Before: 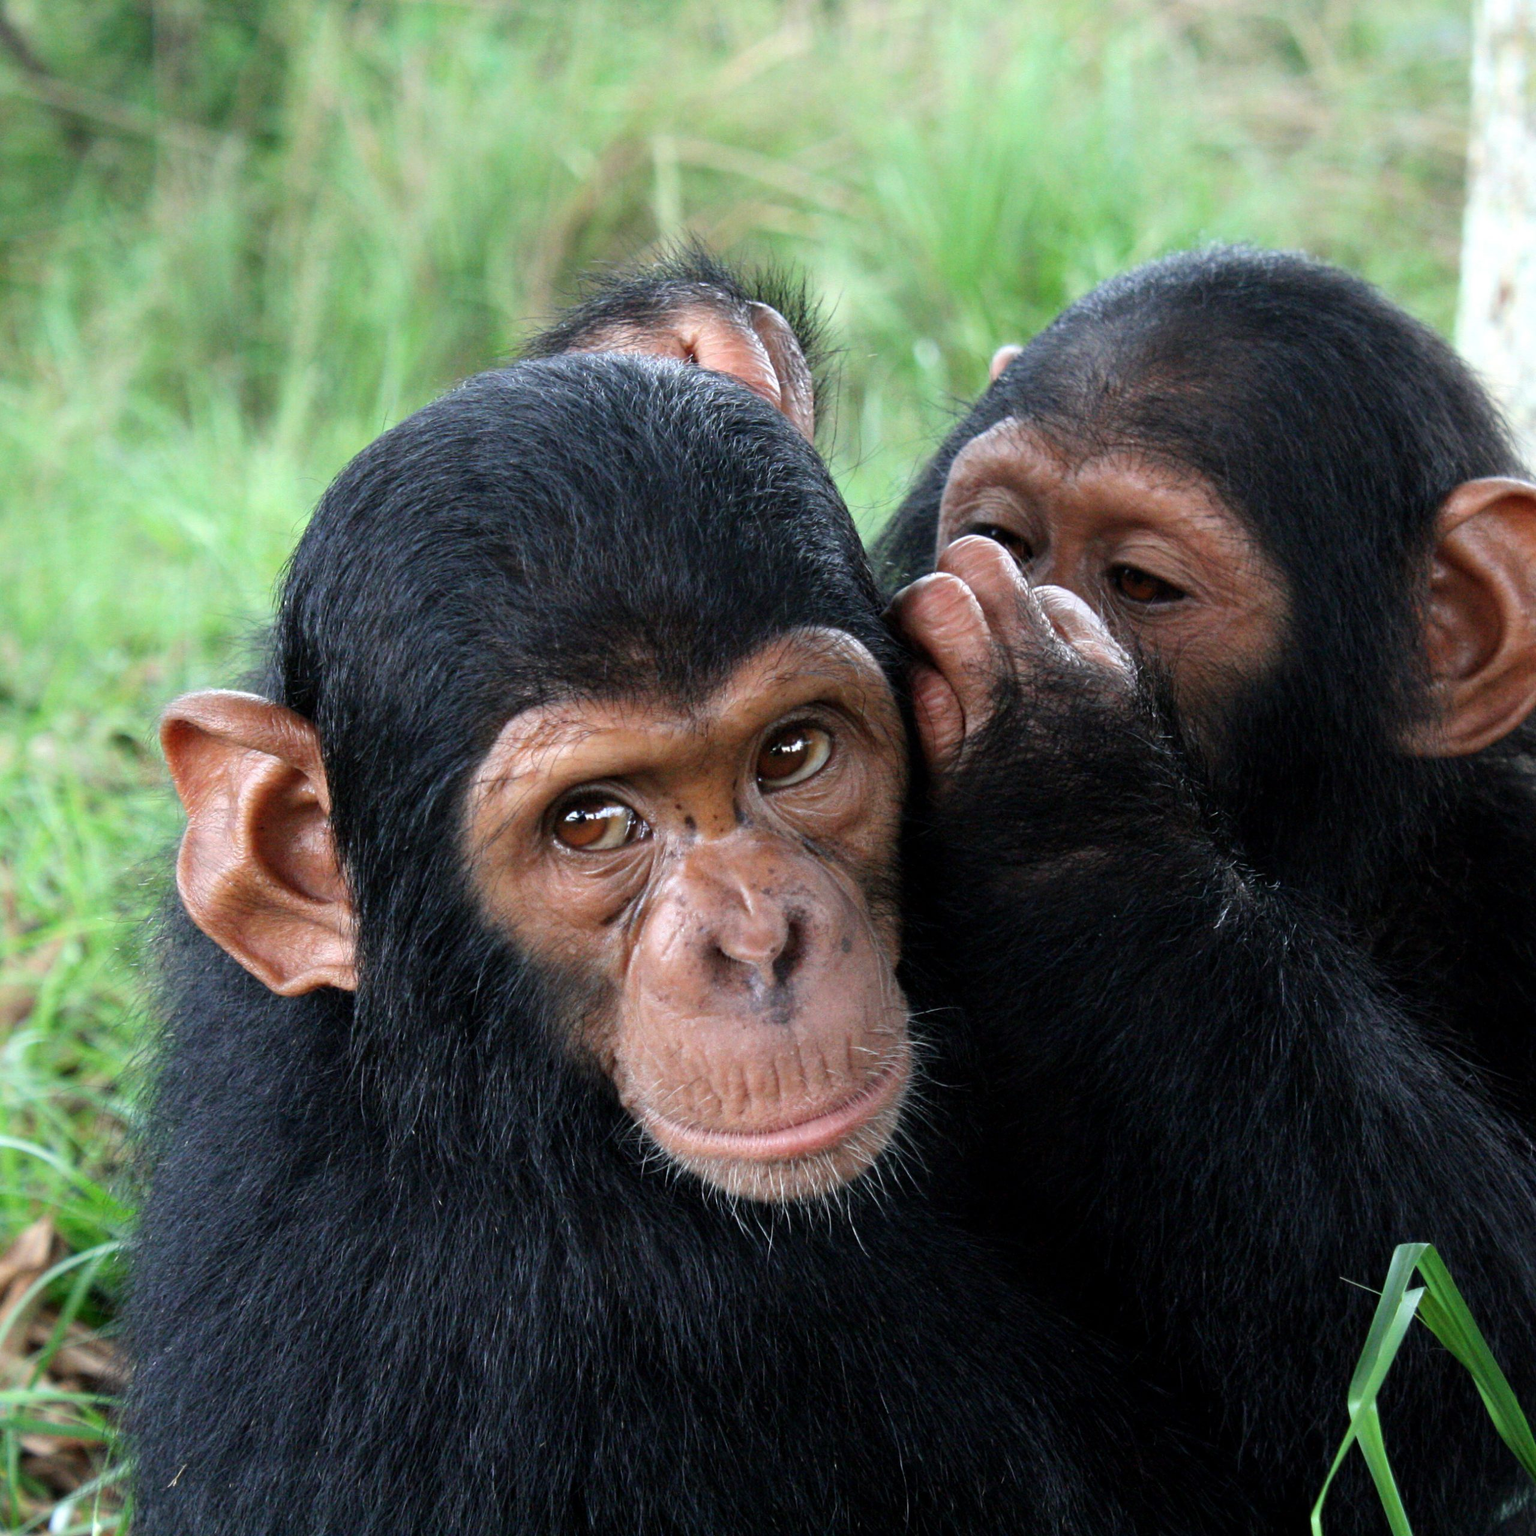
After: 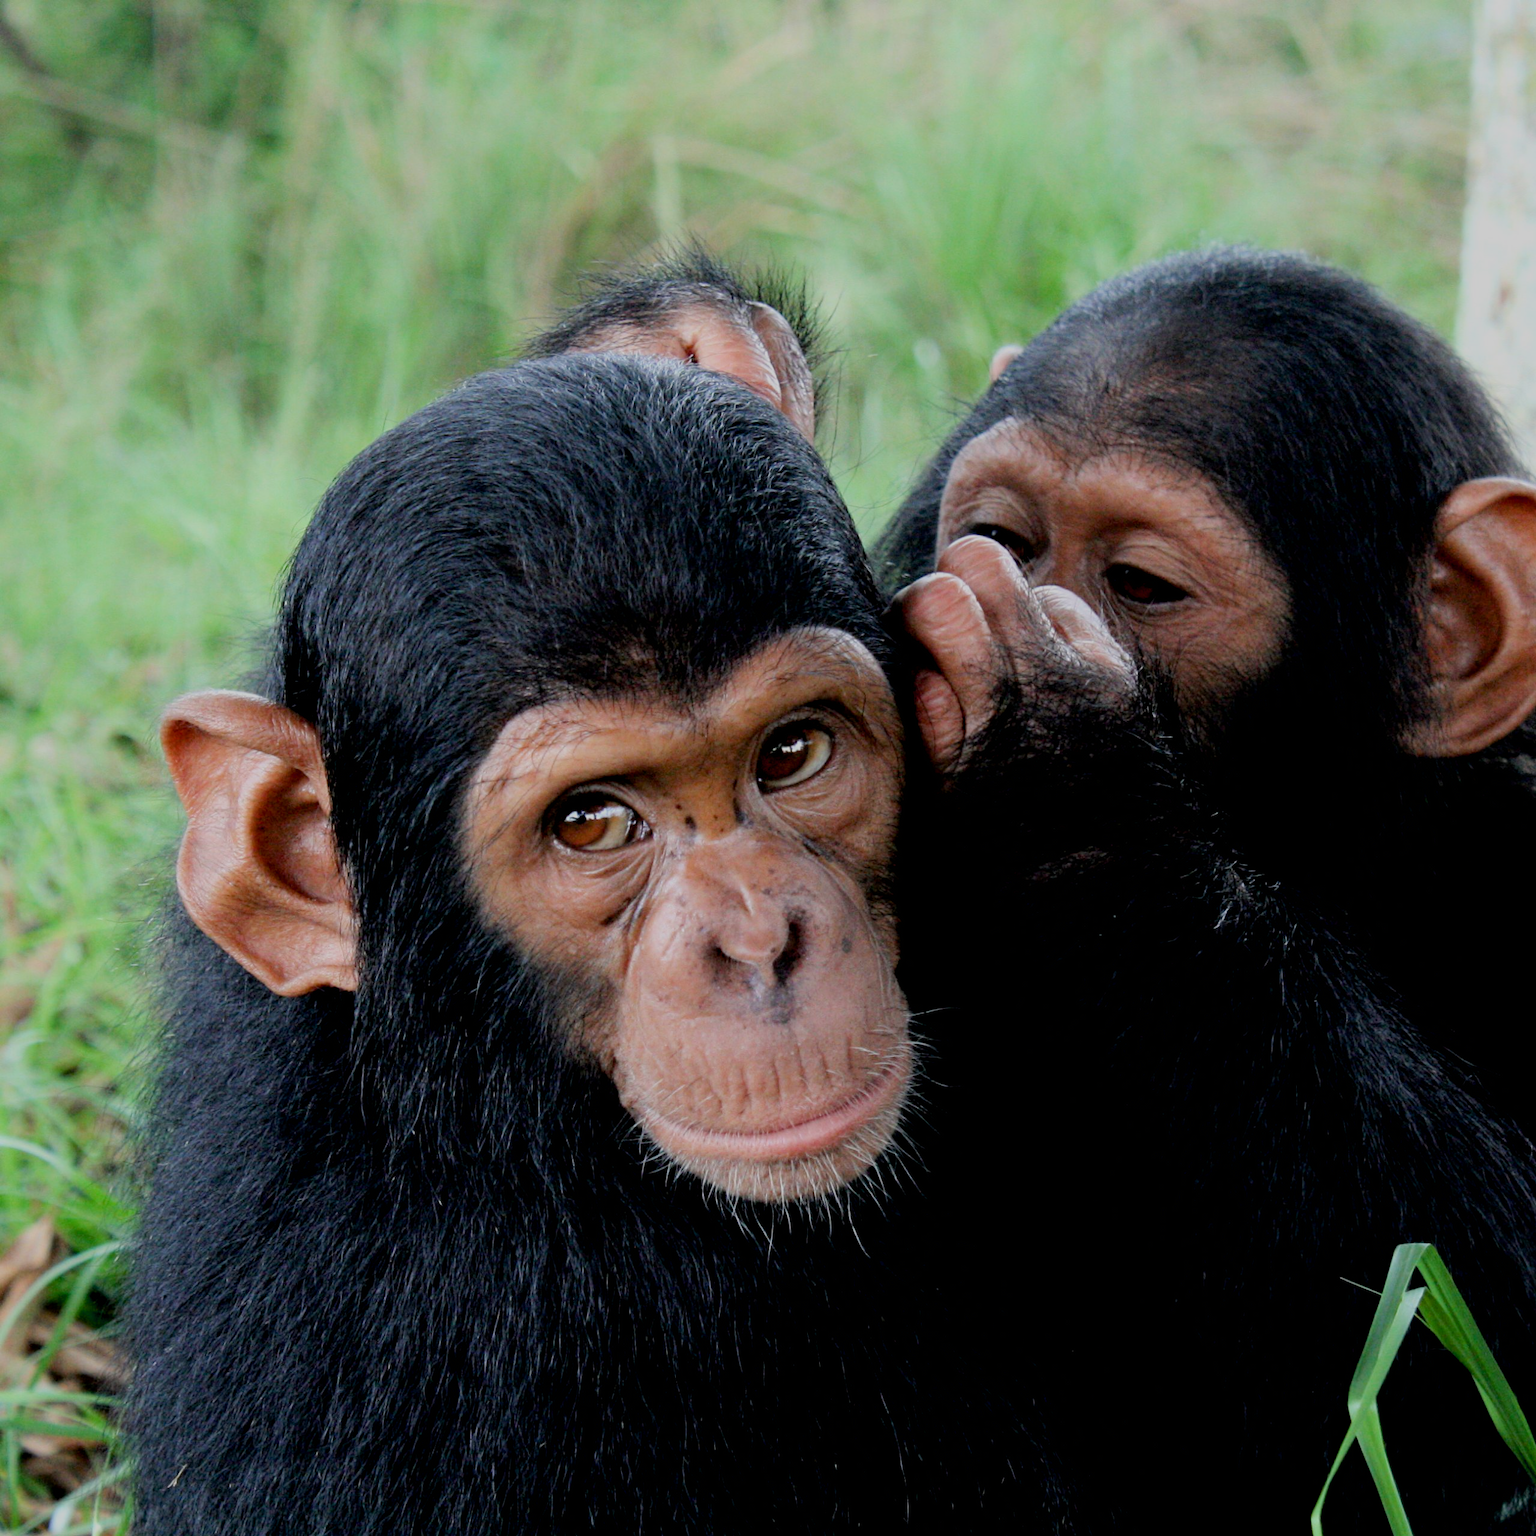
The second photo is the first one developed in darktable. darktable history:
exposure: black level correction 0.01, exposure 0.011 EV, compensate highlight preservation false
filmic rgb: black relative exposure -7.65 EV, white relative exposure 4.56 EV, hardness 3.61
color balance rgb: contrast -10%
